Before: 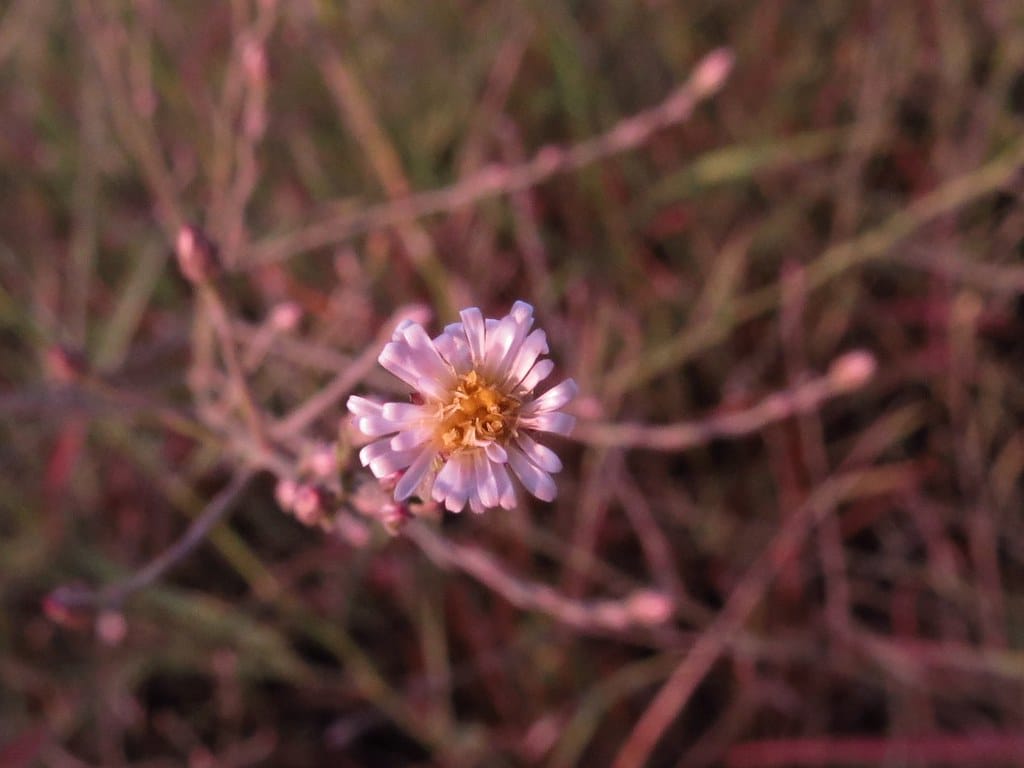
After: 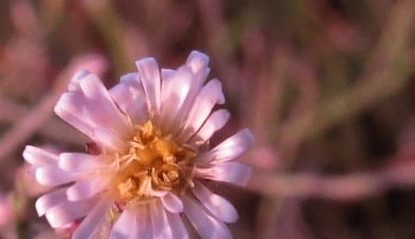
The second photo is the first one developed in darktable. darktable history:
crop: left 31.675%, top 32.651%, right 27.751%, bottom 36.15%
